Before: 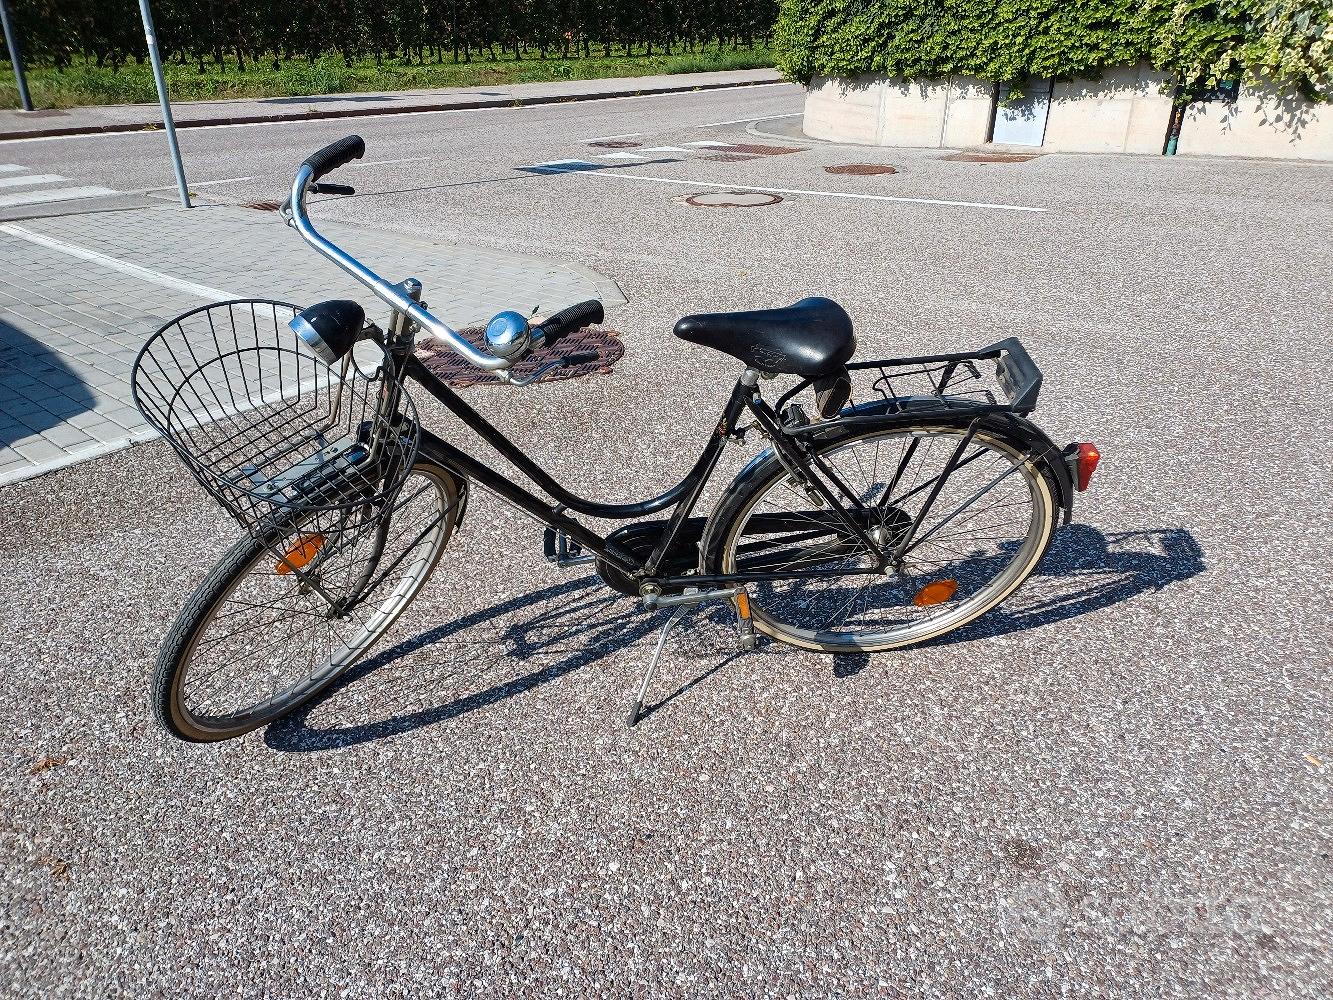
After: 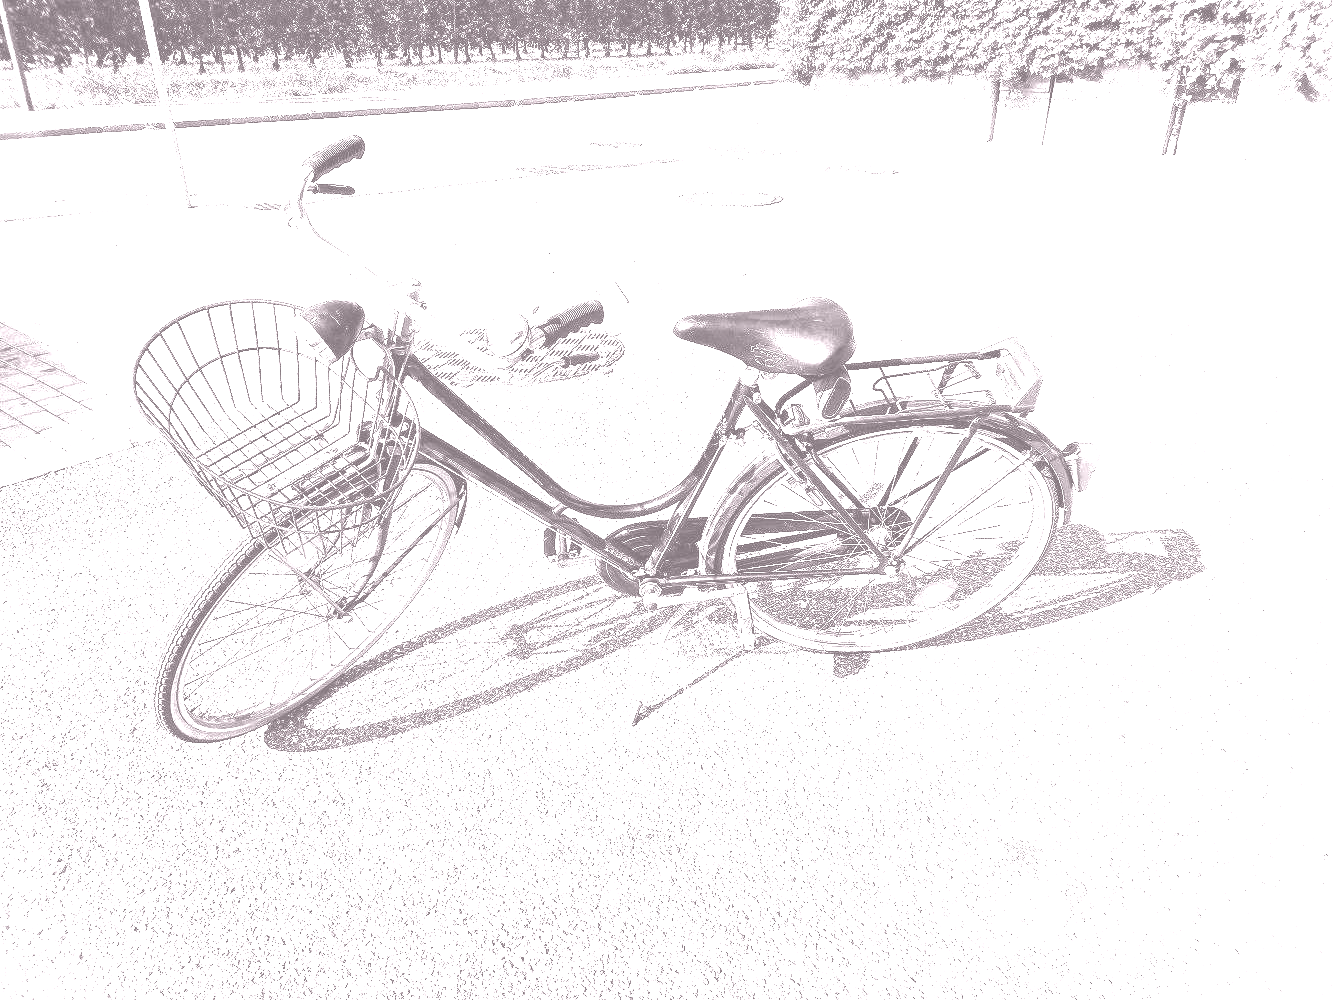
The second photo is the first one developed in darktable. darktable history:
tone curve: curves: ch0 [(0, 0) (0.003, 0.015) (0.011, 0.019) (0.025, 0.025) (0.044, 0.039) (0.069, 0.053) (0.1, 0.076) (0.136, 0.107) (0.177, 0.143) (0.224, 0.19) (0.277, 0.253) (0.335, 0.32) (0.399, 0.412) (0.468, 0.524) (0.543, 0.668) (0.623, 0.717) (0.709, 0.769) (0.801, 0.82) (0.898, 0.865) (1, 1)], preserve colors none
colorize: hue 25.2°, saturation 83%, source mix 82%, lightness 79%, version 1
exposure: exposure 2.003 EV, compensate highlight preservation false
local contrast: highlights 100%, shadows 100%, detail 120%, midtone range 0.2
